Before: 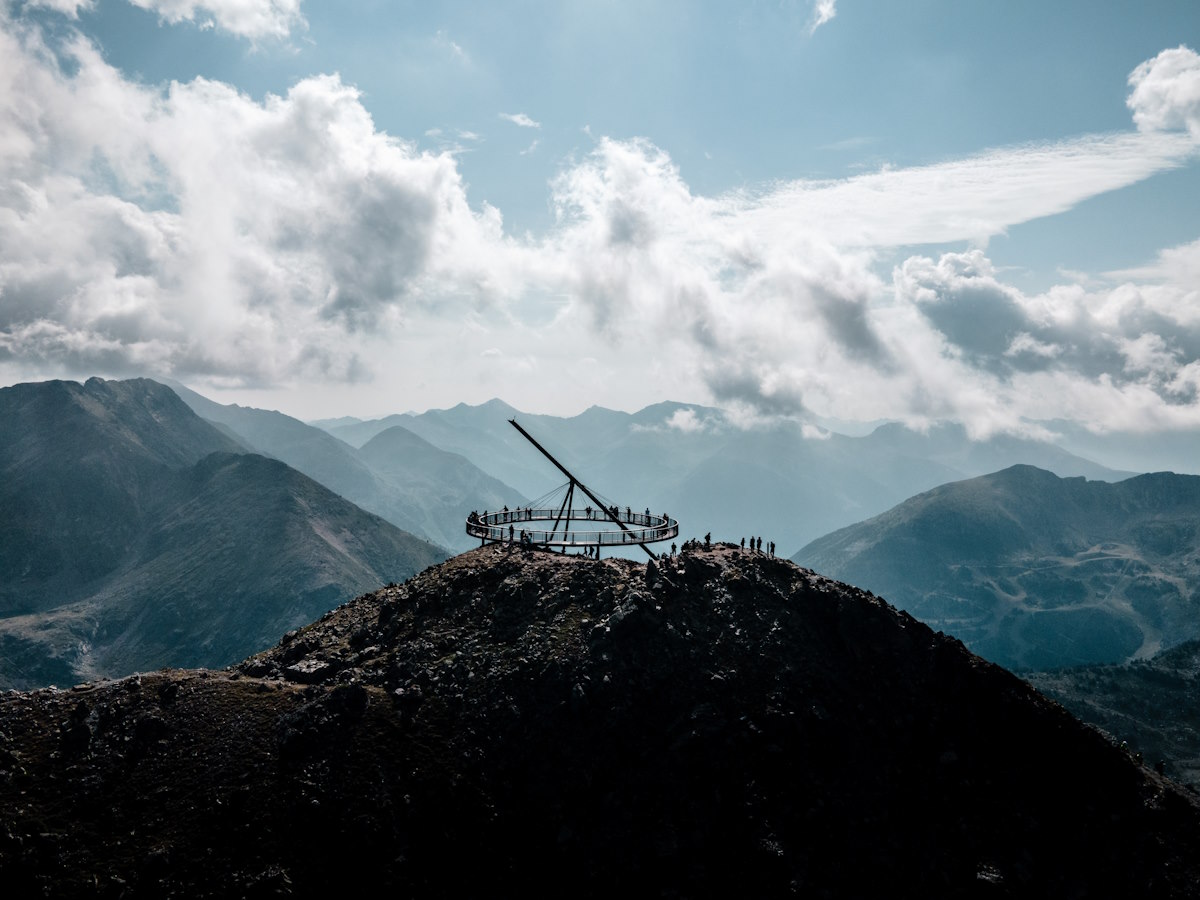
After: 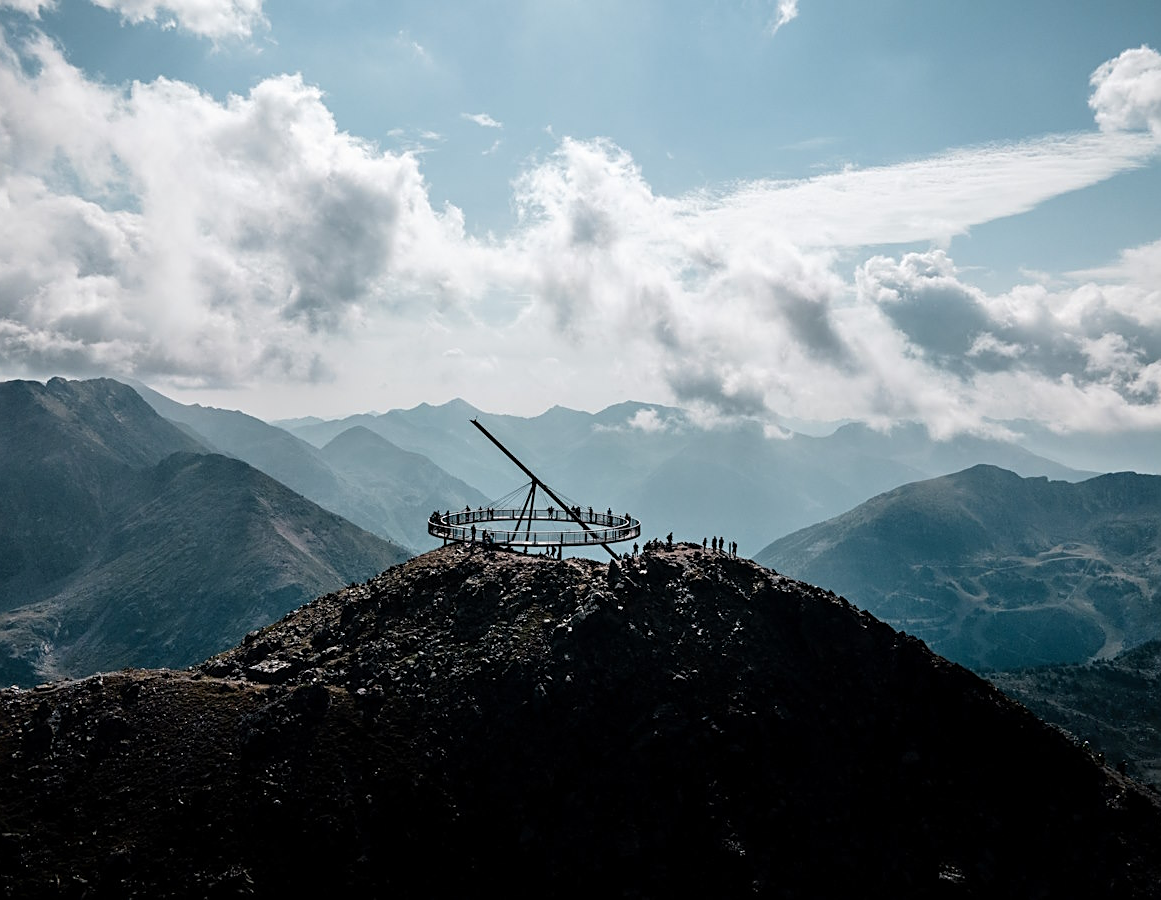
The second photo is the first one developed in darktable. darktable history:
sharpen: on, module defaults
crop and rotate: left 3.238%
